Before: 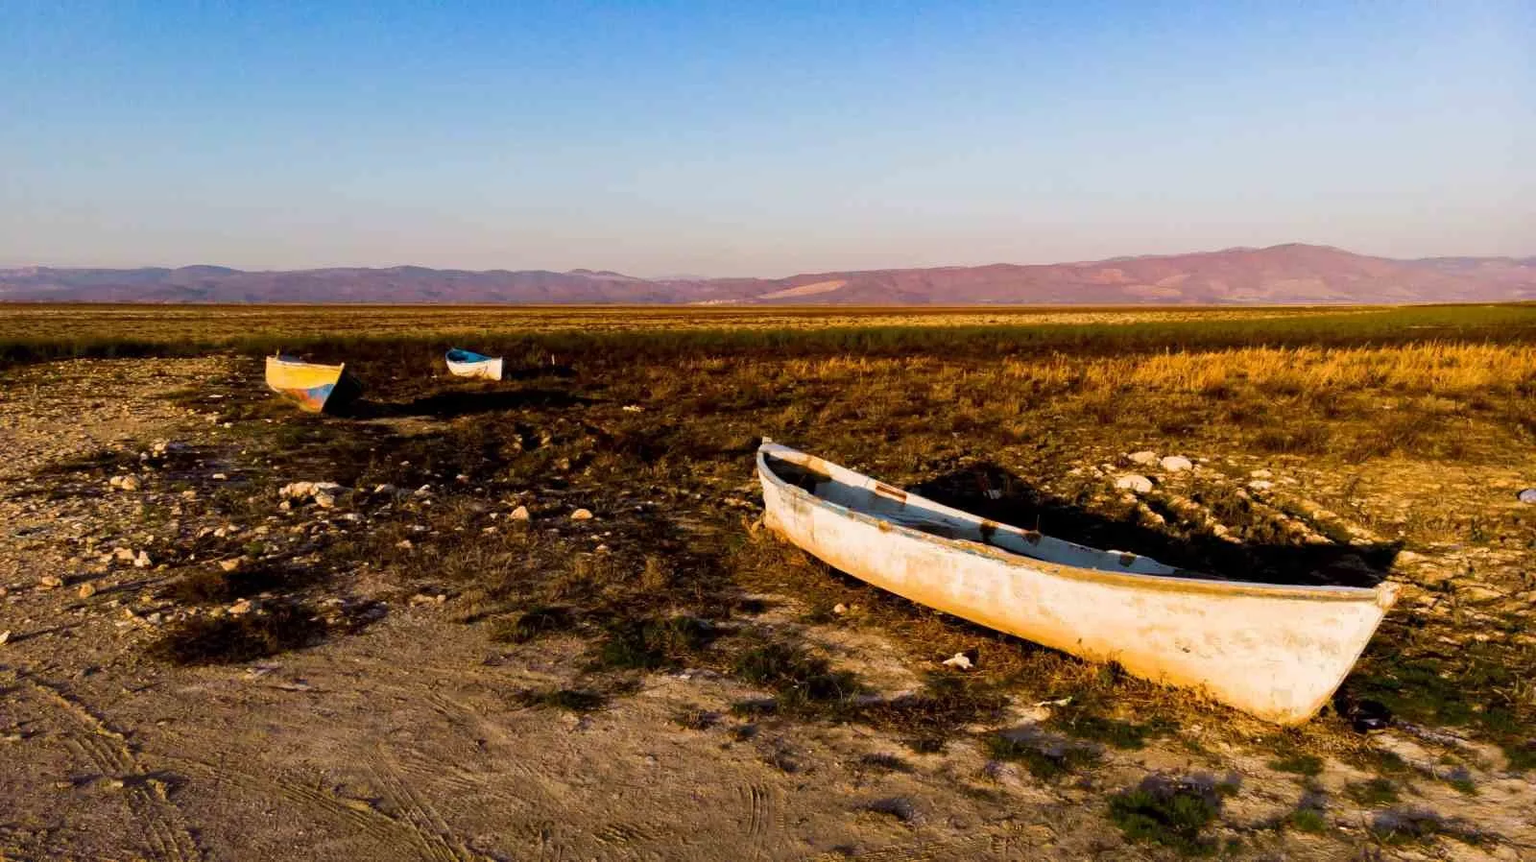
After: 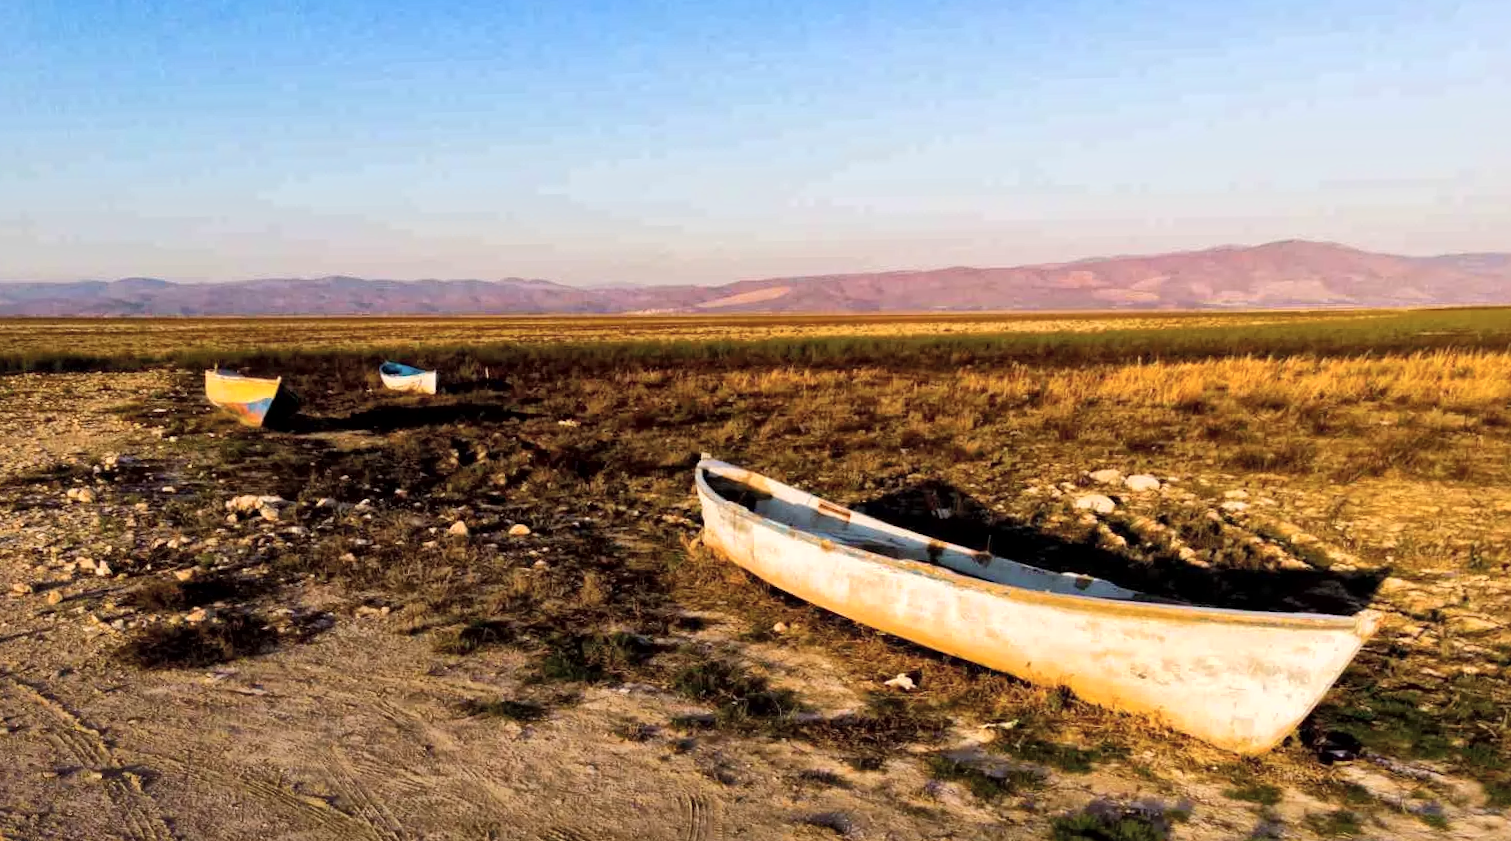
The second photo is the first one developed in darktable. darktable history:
rotate and perspective: rotation 0.062°, lens shift (vertical) 0.115, lens shift (horizontal) -0.133, crop left 0.047, crop right 0.94, crop top 0.061, crop bottom 0.94
global tonemap: drago (1, 100), detail 1
